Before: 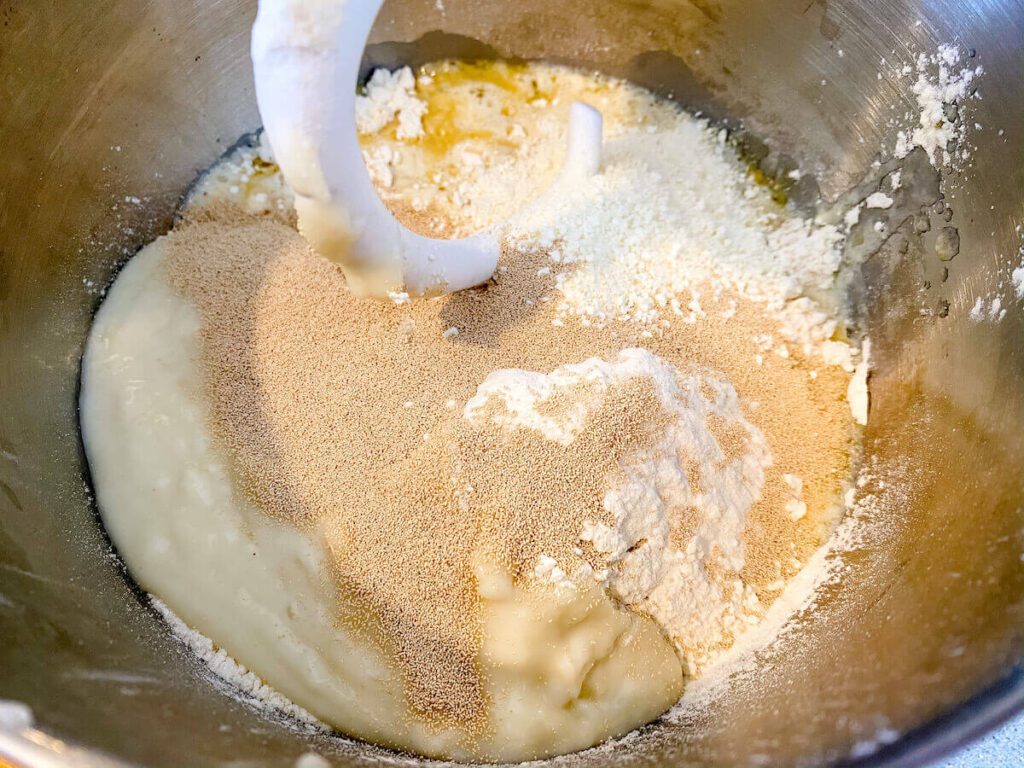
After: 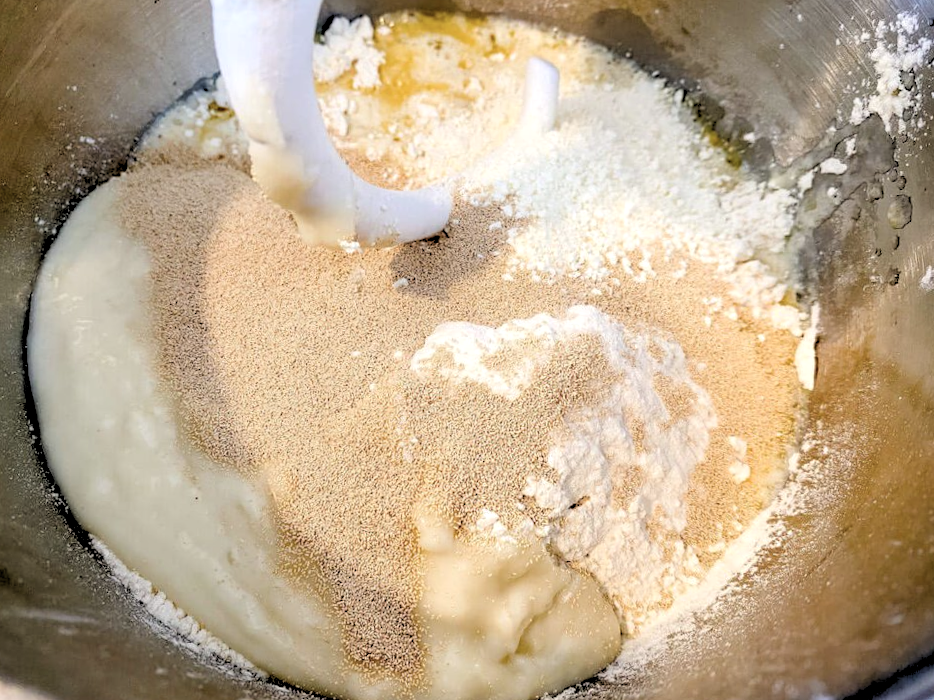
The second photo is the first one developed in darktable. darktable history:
crop and rotate: angle -1.96°, left 3.097%, top 4.154%, right 1.586%, bottom 0.529%
contrast brightness saturation: saturation -0.17
rgb levels: levels [[0.029, 0.461, 0.922], [0, 0.5, 1], [0, 0.5, 1]]
